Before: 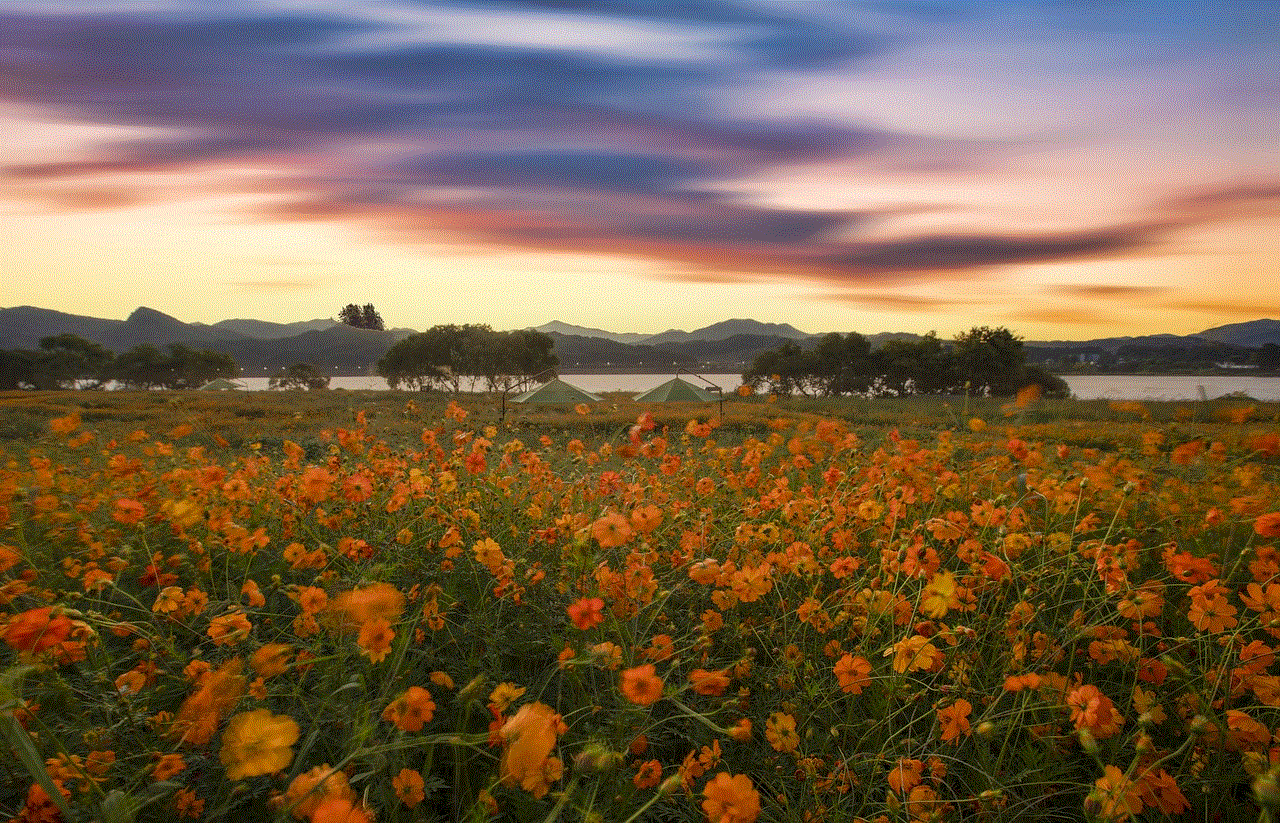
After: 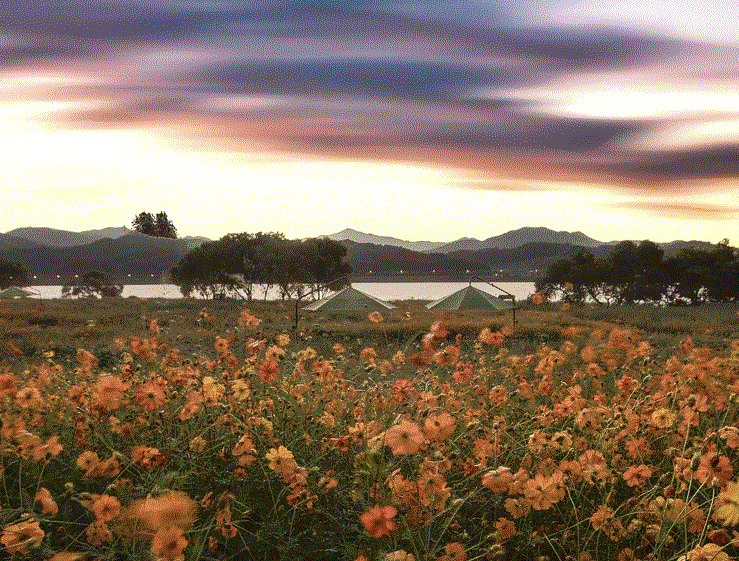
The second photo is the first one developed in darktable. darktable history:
contrast brightness saturation: contrast 0.12, brightness -0.12, saturation 0.2
crop: left 16.202%, top 11.208%, right 26.045%, bottom 20.557%
exposure: black level correction -0.002, exposure 0.54 EV, compensate highlight preservation false
color correction: saturation 0.57
